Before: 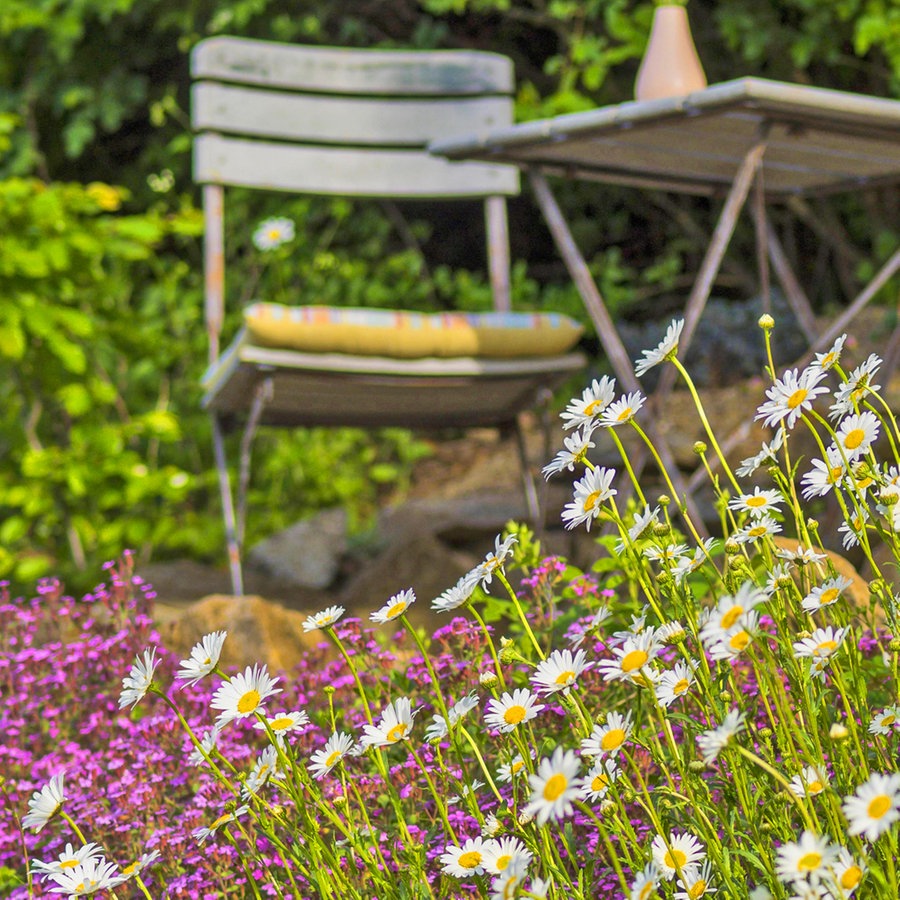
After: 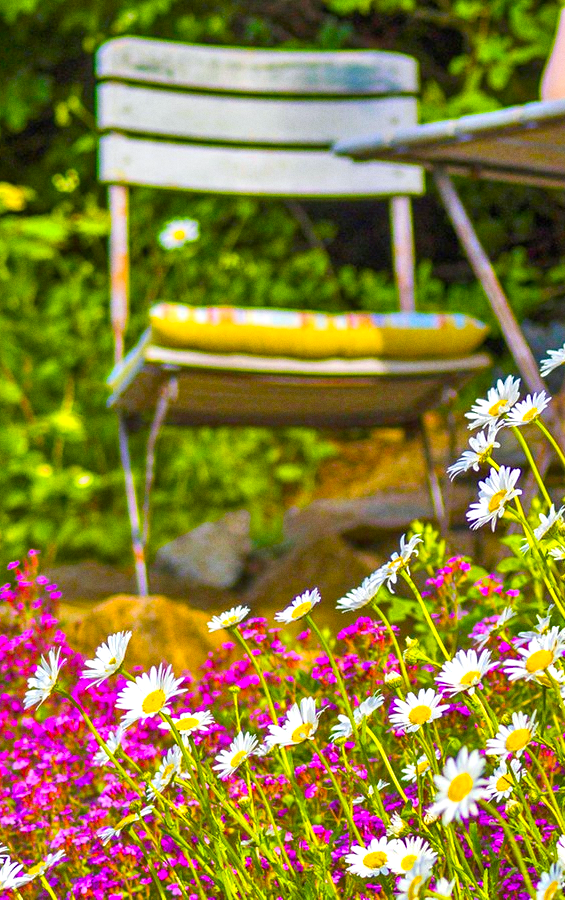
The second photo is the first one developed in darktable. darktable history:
color correction: highlights a* -0.137, highlights b* -5.91, shadows a* -0.137, shadows b* -0.137
crop: left 10.644%, right 26.528%
grain: coarseness 0.09 ISO, strength 16.61%
color balance rgb: linear chroma grading › shadows 10%, linear chroma grading › highlights 10%, linear chroma grading › global chroma 15%, linear chroma grading › mid-tones 15%, perceptual saturation grading › global saturation 40%, perceptual saturation grading › highlights -25%, perceptual saturation grading › mid-tones 35%, perceptual saturation grading › shadows 35%, perceptual brilliance grading › global brilliance 11.29%, global vibrance 11.29%
